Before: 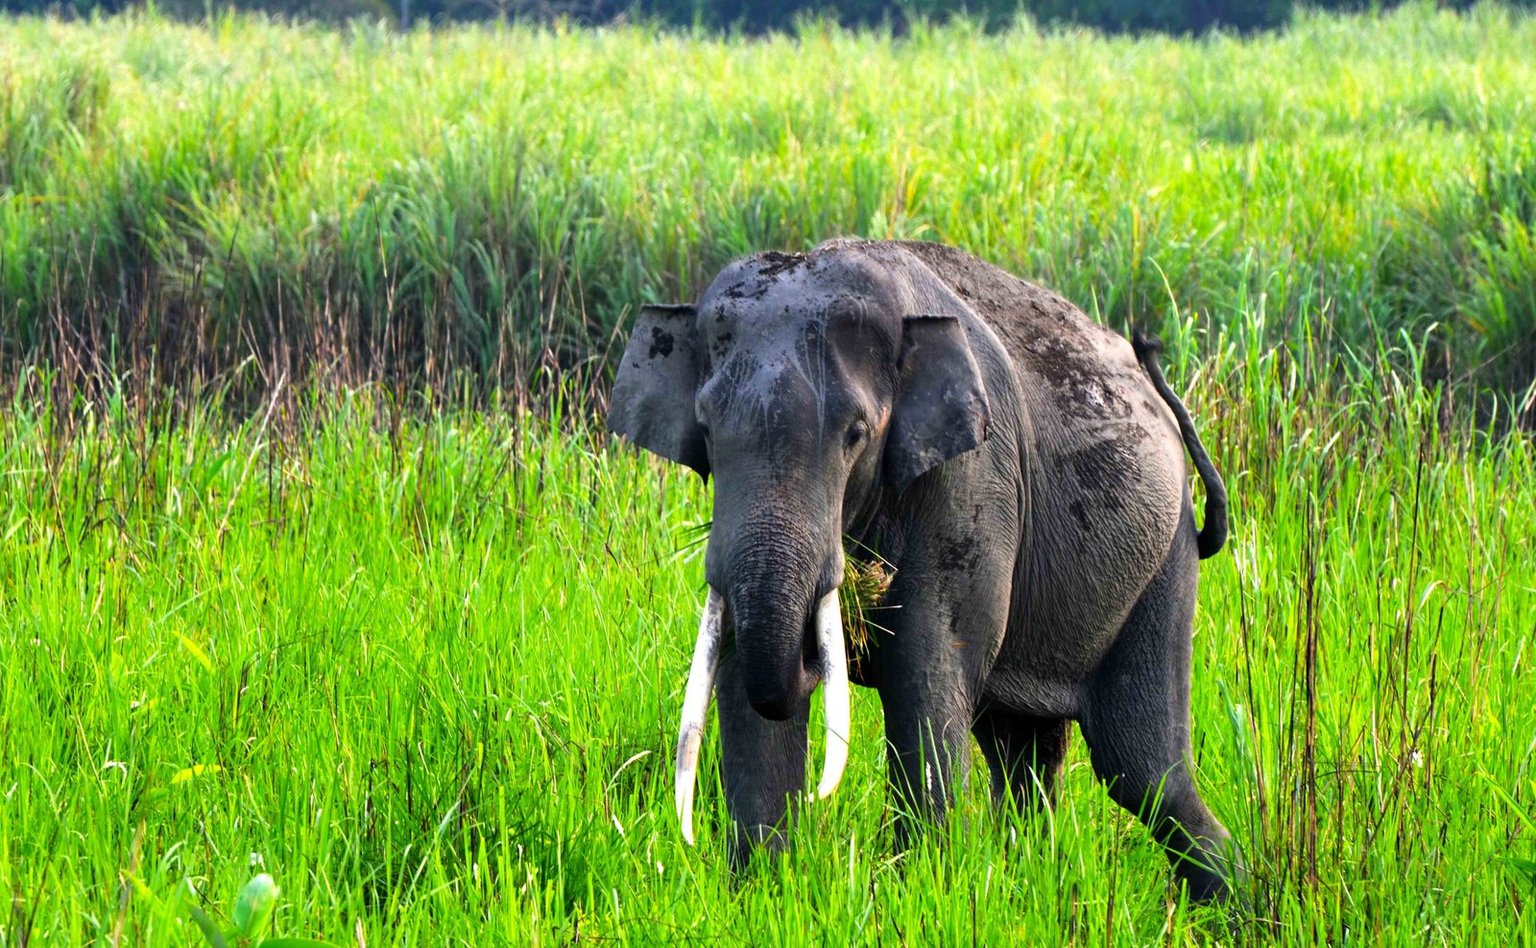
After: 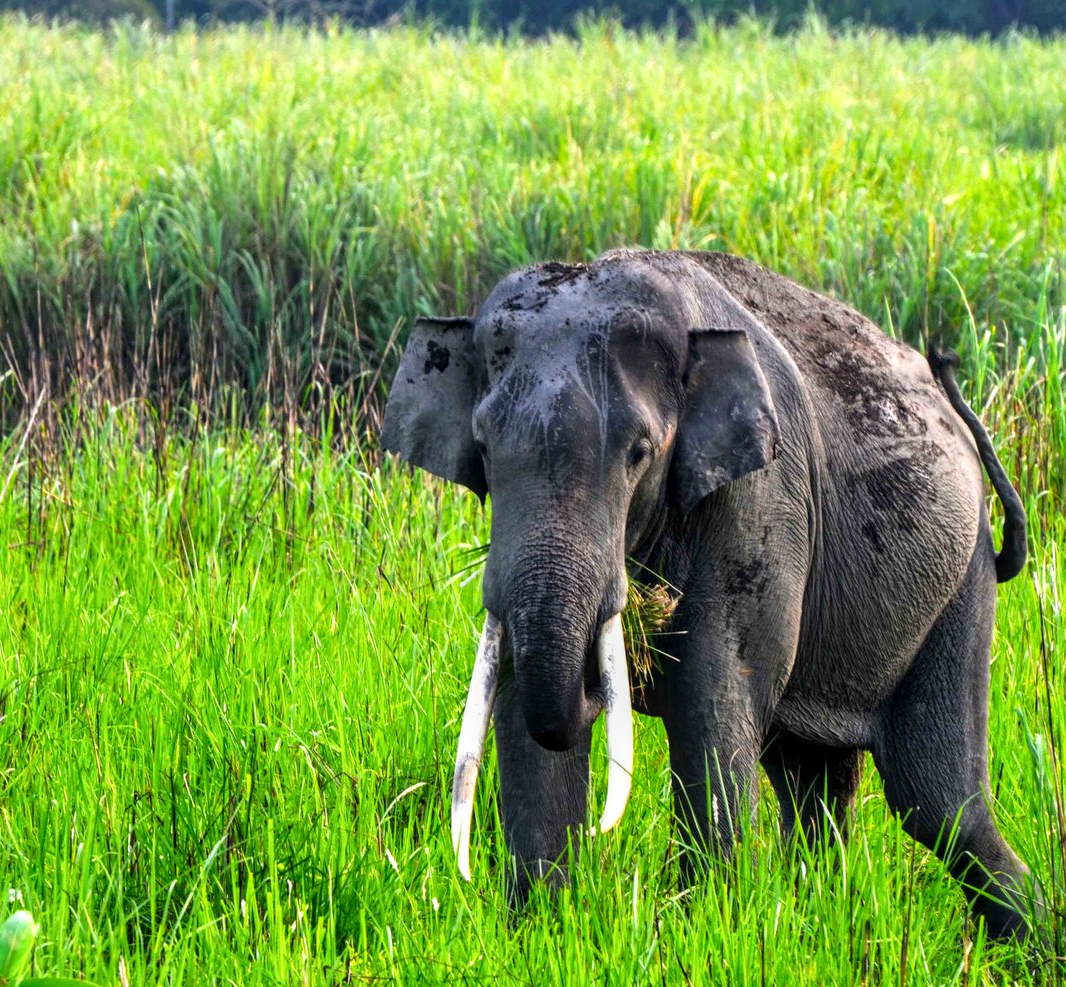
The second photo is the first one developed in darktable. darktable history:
crop and rotate: left 15.754%, right 17.579%
local contrast: on, module defaults
